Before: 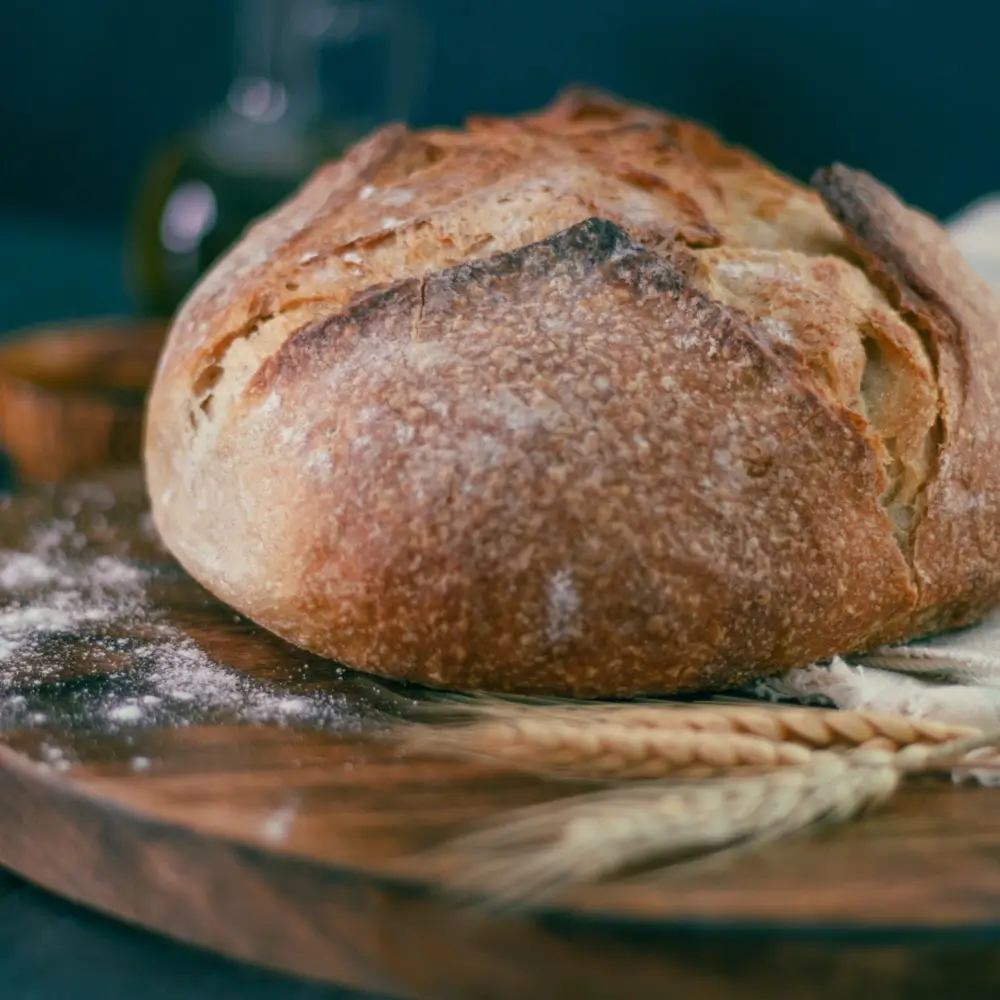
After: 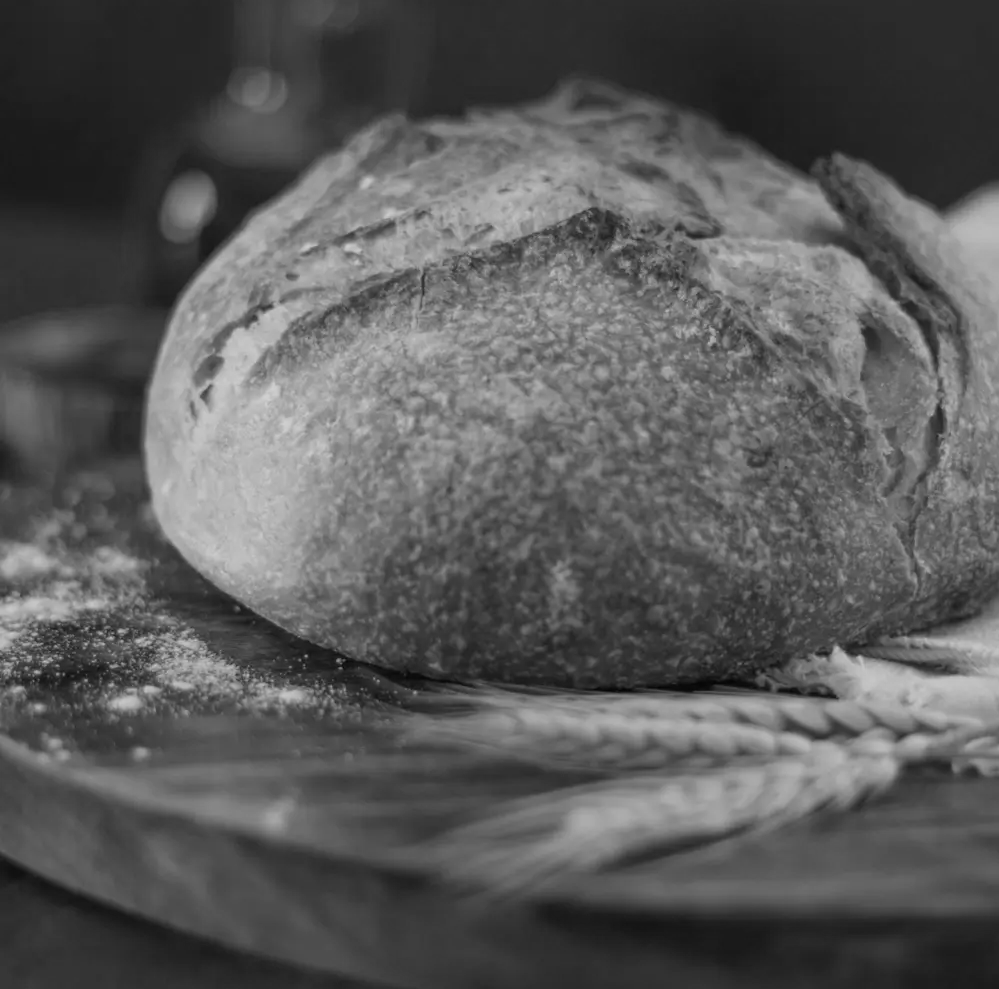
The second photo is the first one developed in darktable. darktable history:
crop: top 1.049%, right 0.001%
monochrome: a -71.75, b 75.82
